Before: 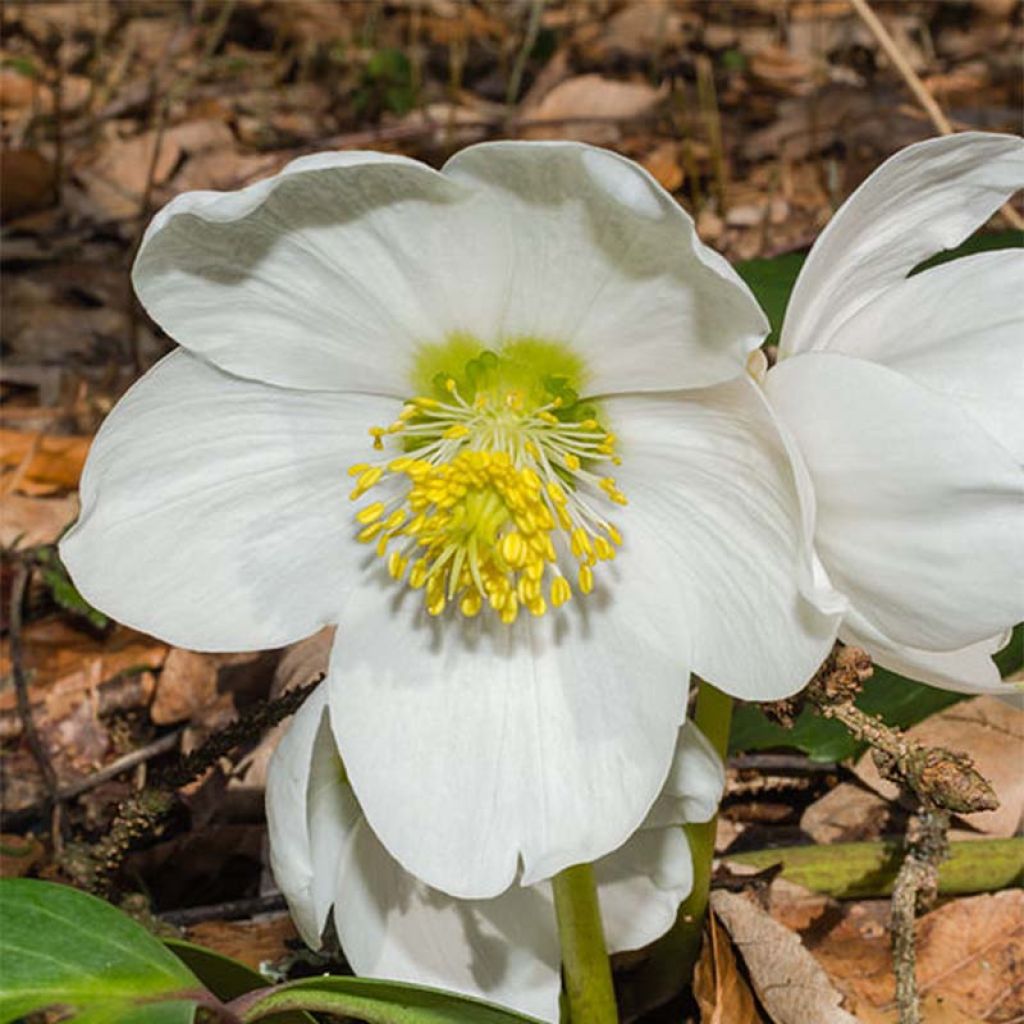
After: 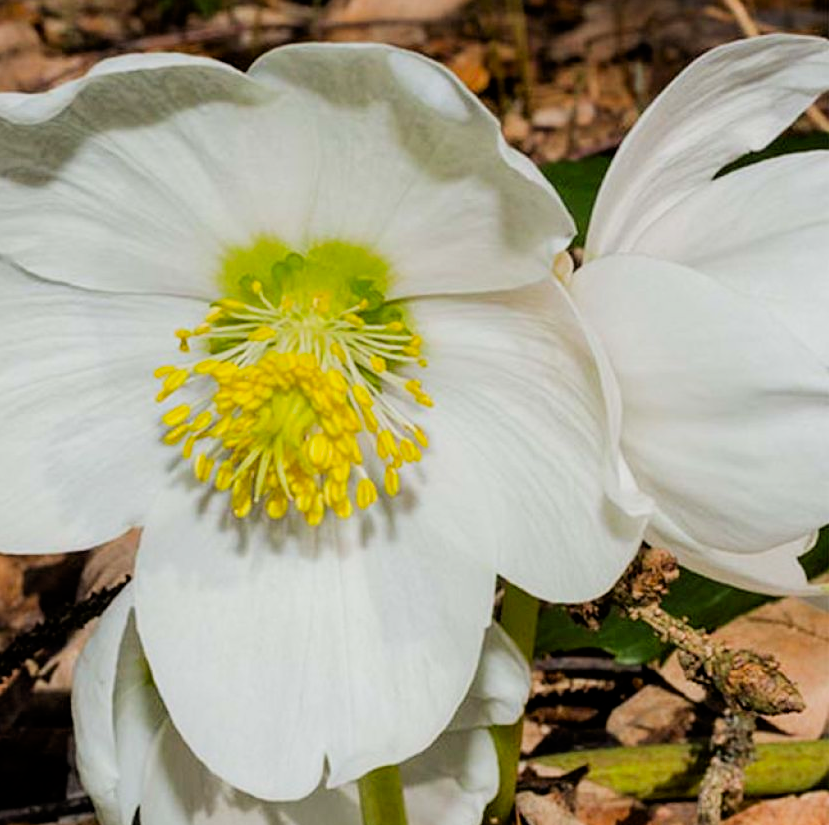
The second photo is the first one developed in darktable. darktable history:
contrast brightness saturation: contrast 0.092, saturation 0.275
crop: left 18.989%, top 9.642%, right 0%, bottom 9.725%
filmic rgb: black relative exposure -7.77 EV, white relative exposure 4.35 EV, hardness 3.76, latitude 49.06%, contrast 1.101
